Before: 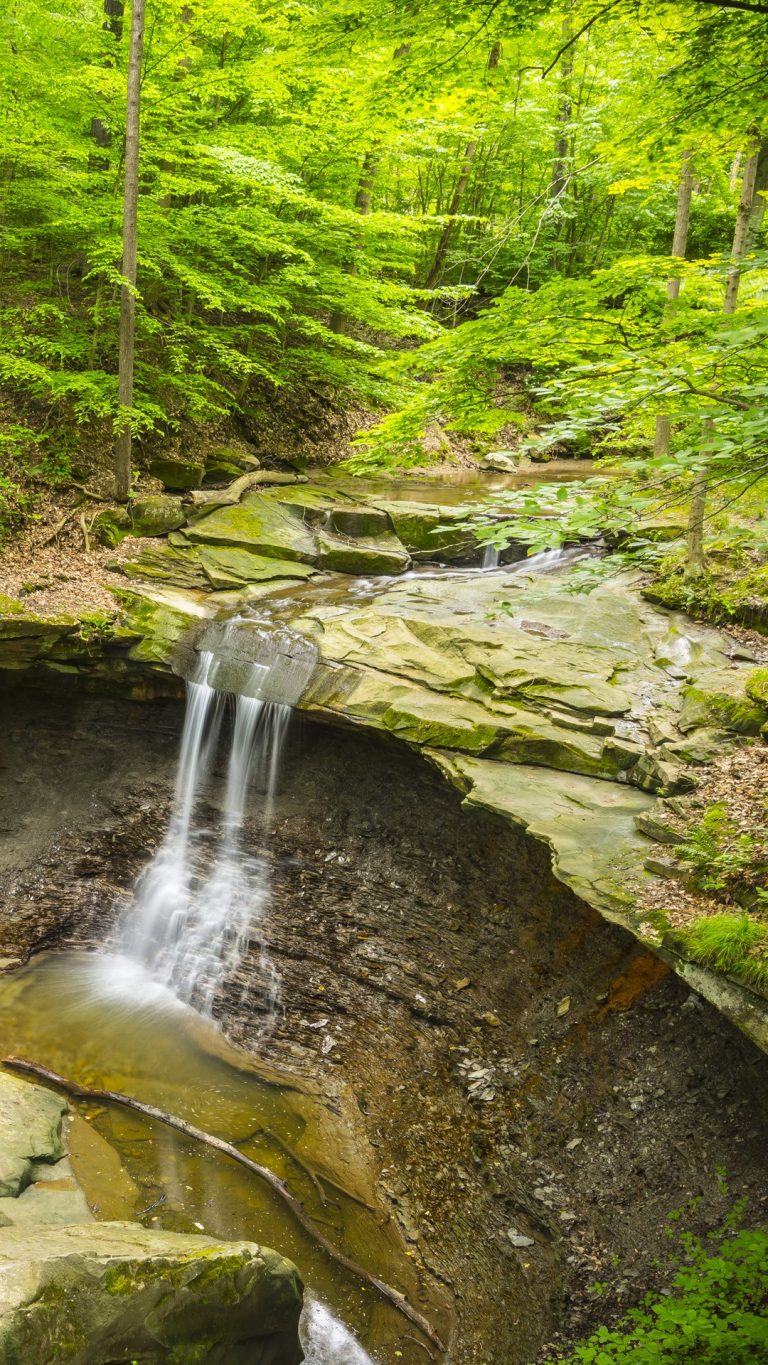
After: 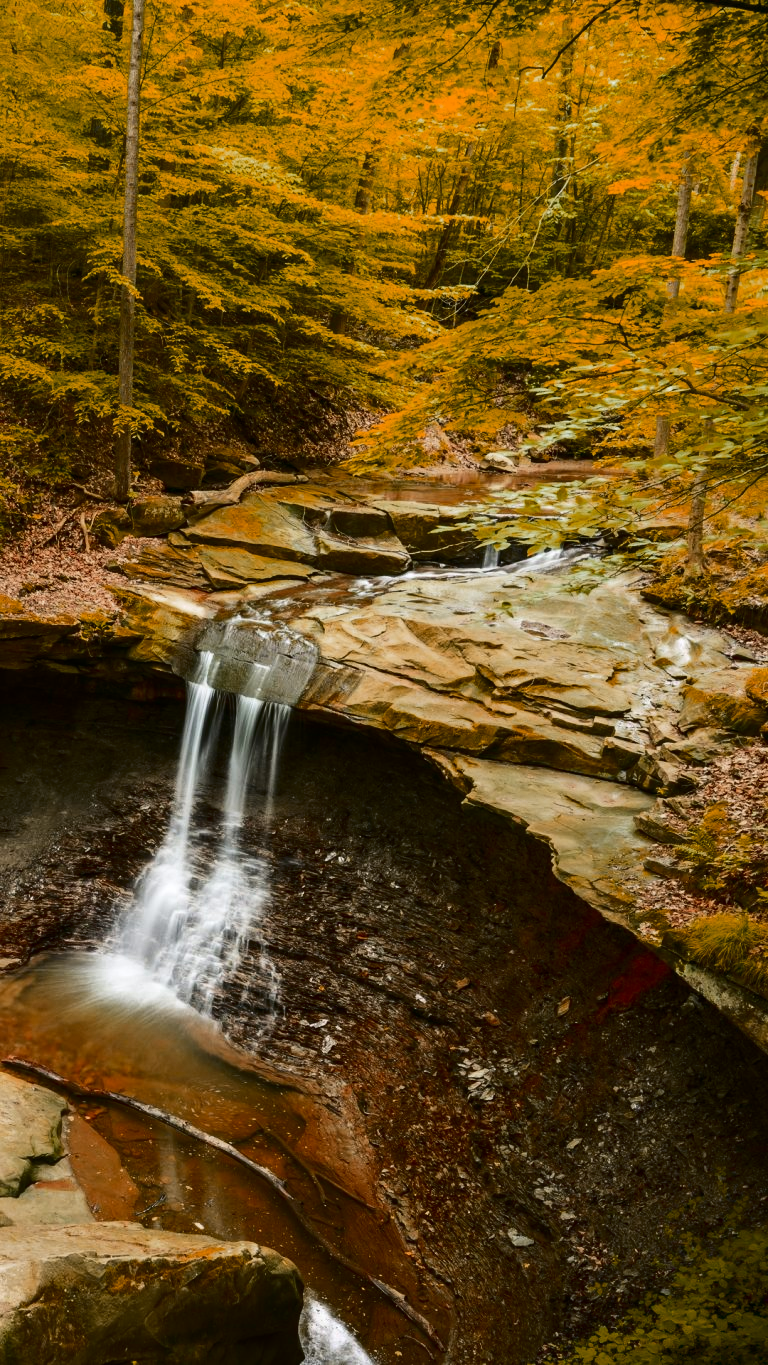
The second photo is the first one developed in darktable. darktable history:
color zones: curves: ch0 [(0, 0.299) (0.25, 0.383) (0.456, 0.352) (0.736, 0.571)]; ch1 [(0, 0.63) (0.151, 0.568) (0.254, 0.416) (0.47, 0.558) (0.732, 0.37) (0.909, 0.492)]; ch2 [(0.004, 0.604) (0.158, 0.443) (0.257, 0.403) (0.761, 0.468)]
contrast brightness saturation: contrast 0.22, brightness -0.19, saturation 0.24
